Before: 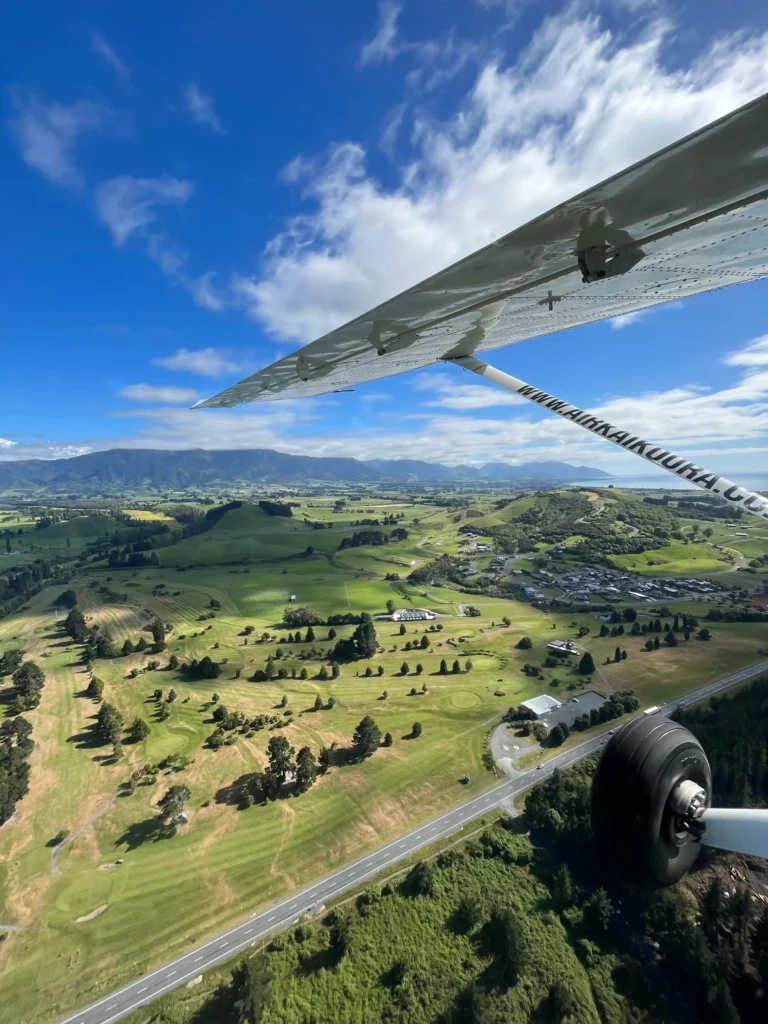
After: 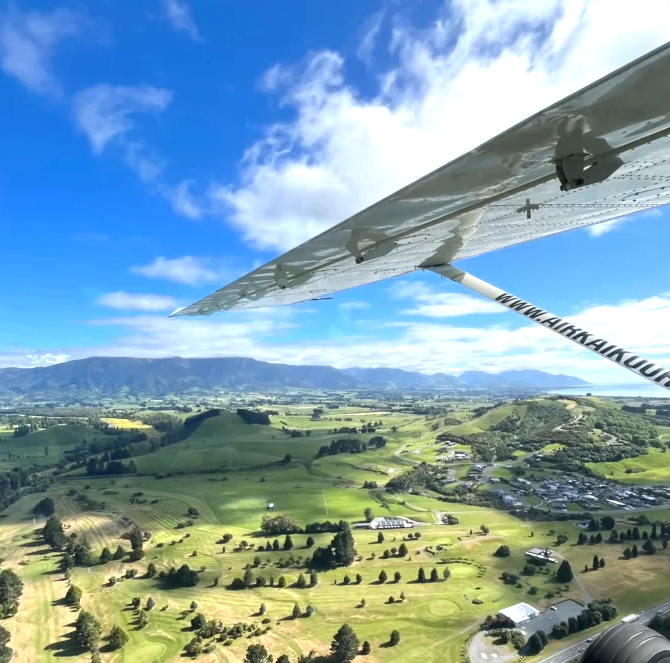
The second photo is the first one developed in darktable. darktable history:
crop: left 2.984%, top 8.99%, right 9.671%, bottom 26.185%
exposure: black level correction 0, exposure 0.693 EV, compensate highlight preservation false
